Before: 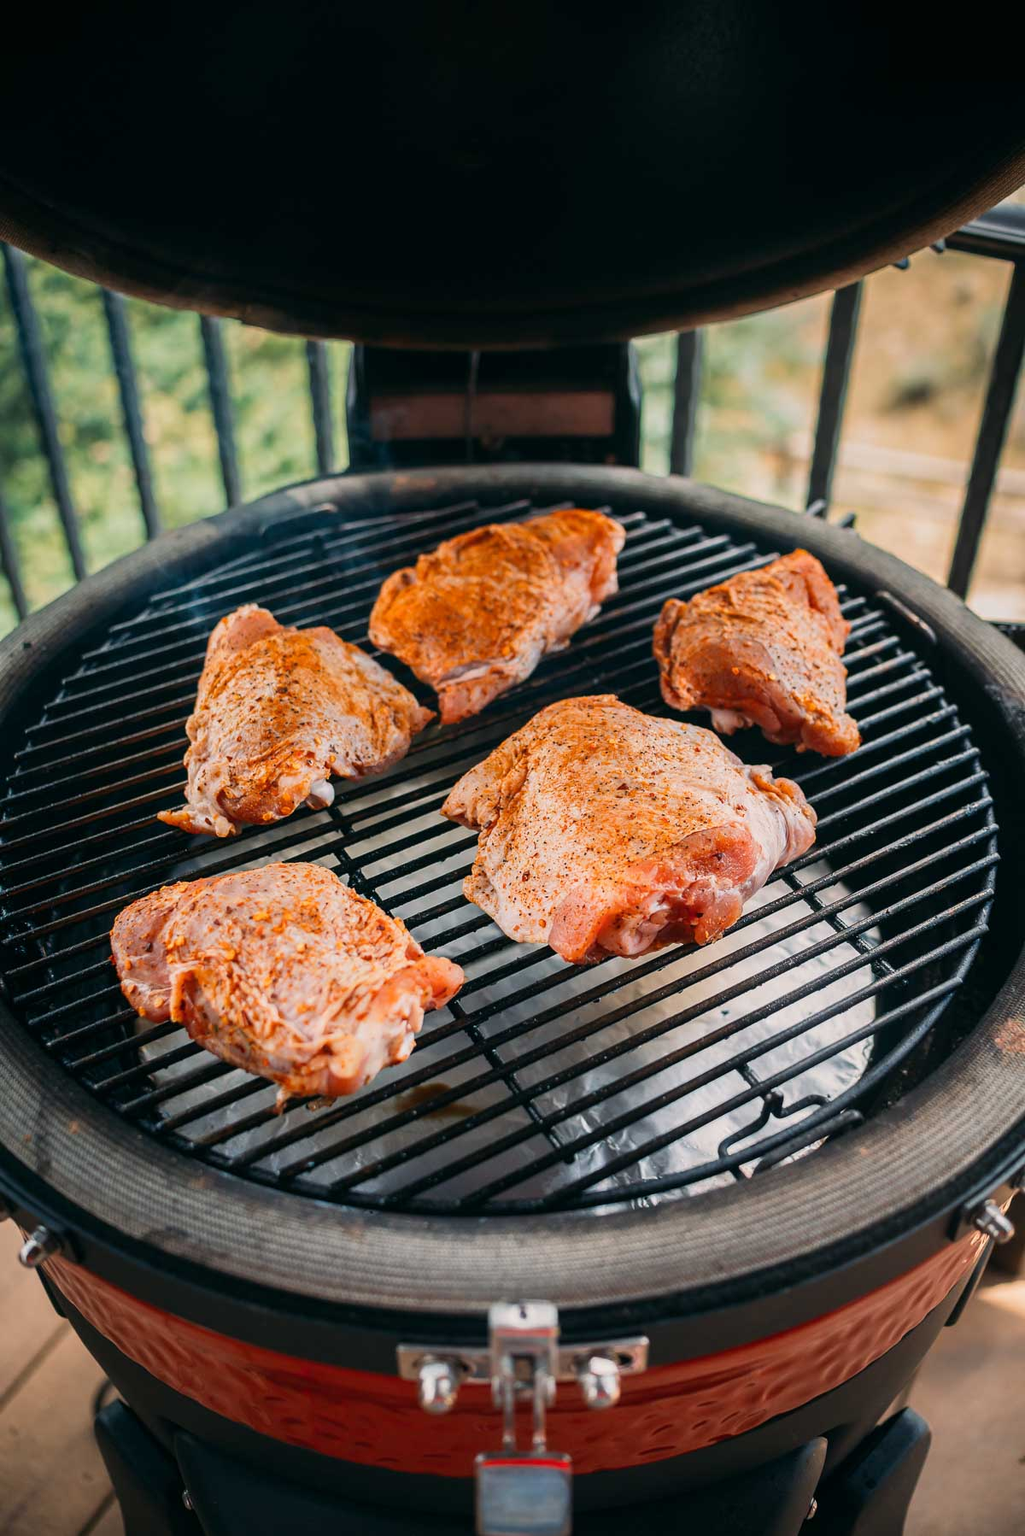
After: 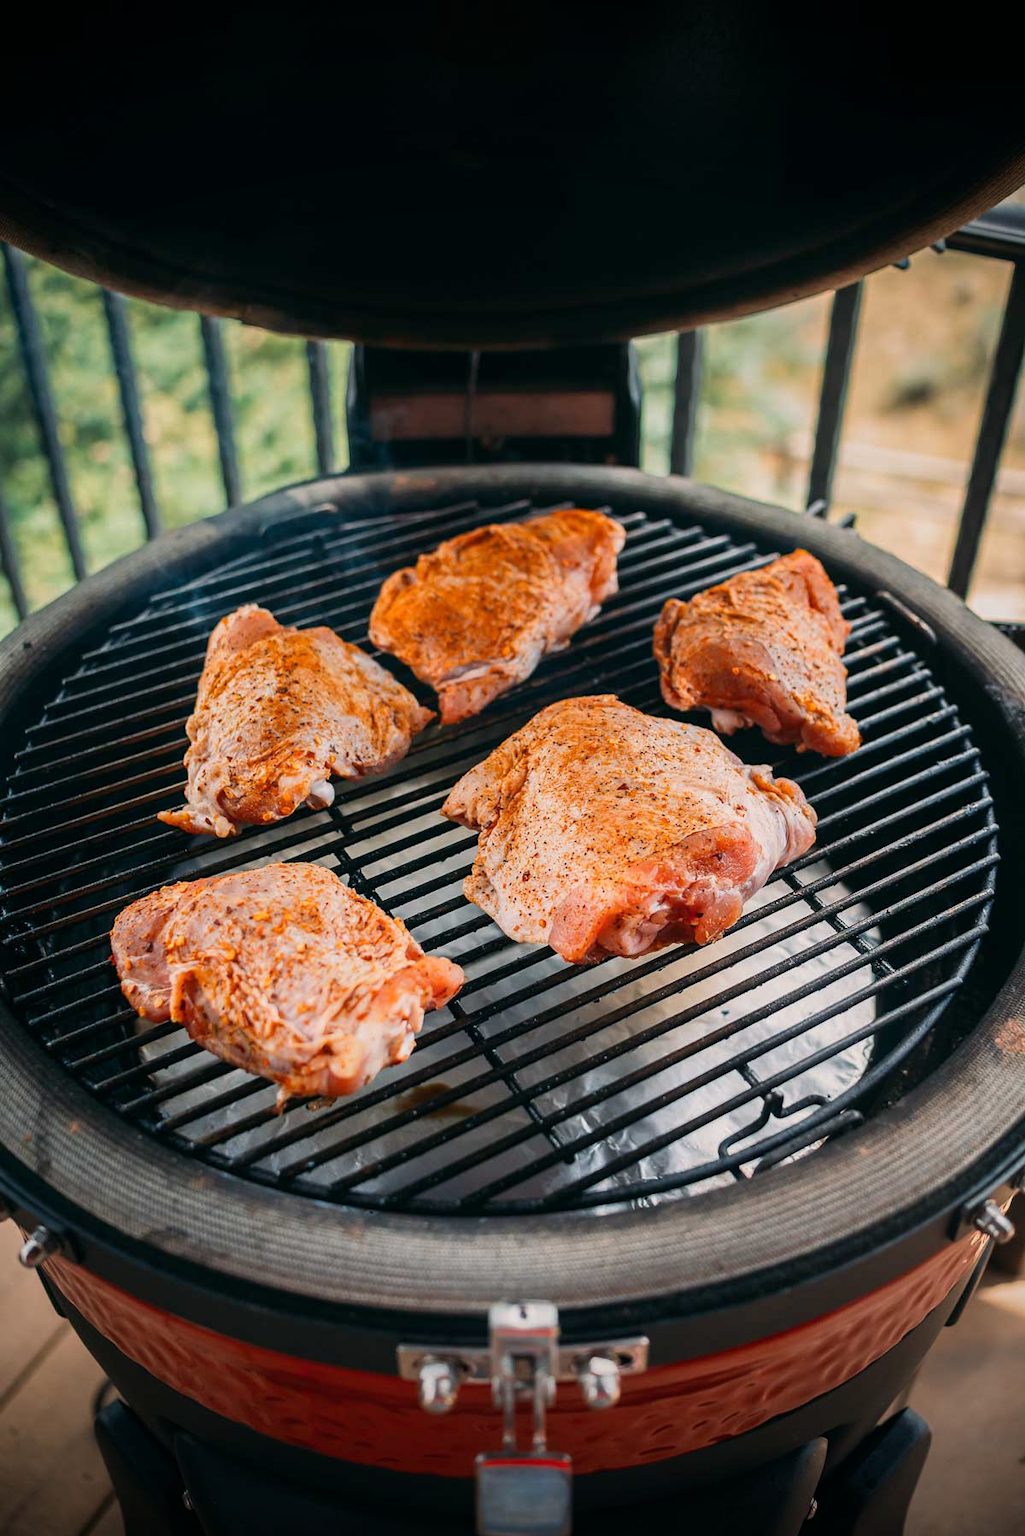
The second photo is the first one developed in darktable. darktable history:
vignetting: fall-off start 100.45%, brightness -0.647, saturation -0.005, width/height ratio 1.307, unbound false
